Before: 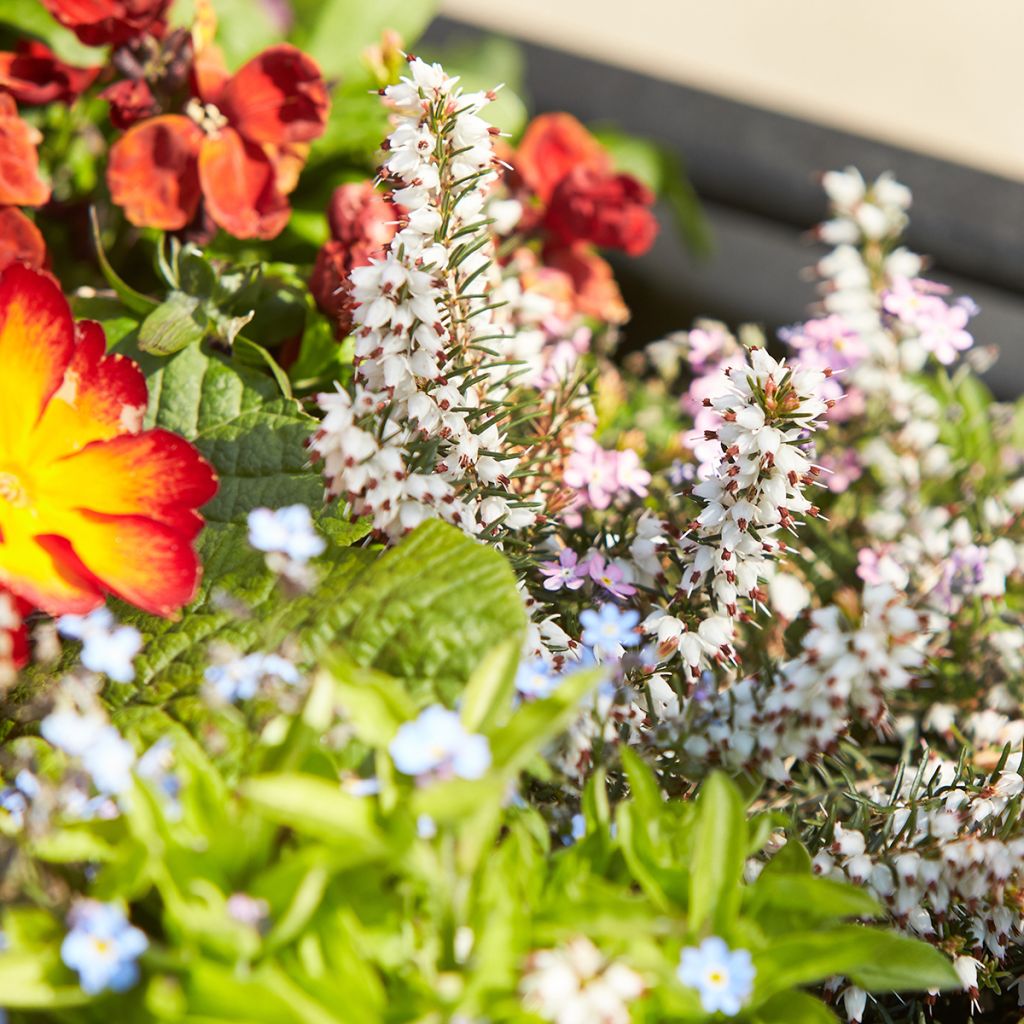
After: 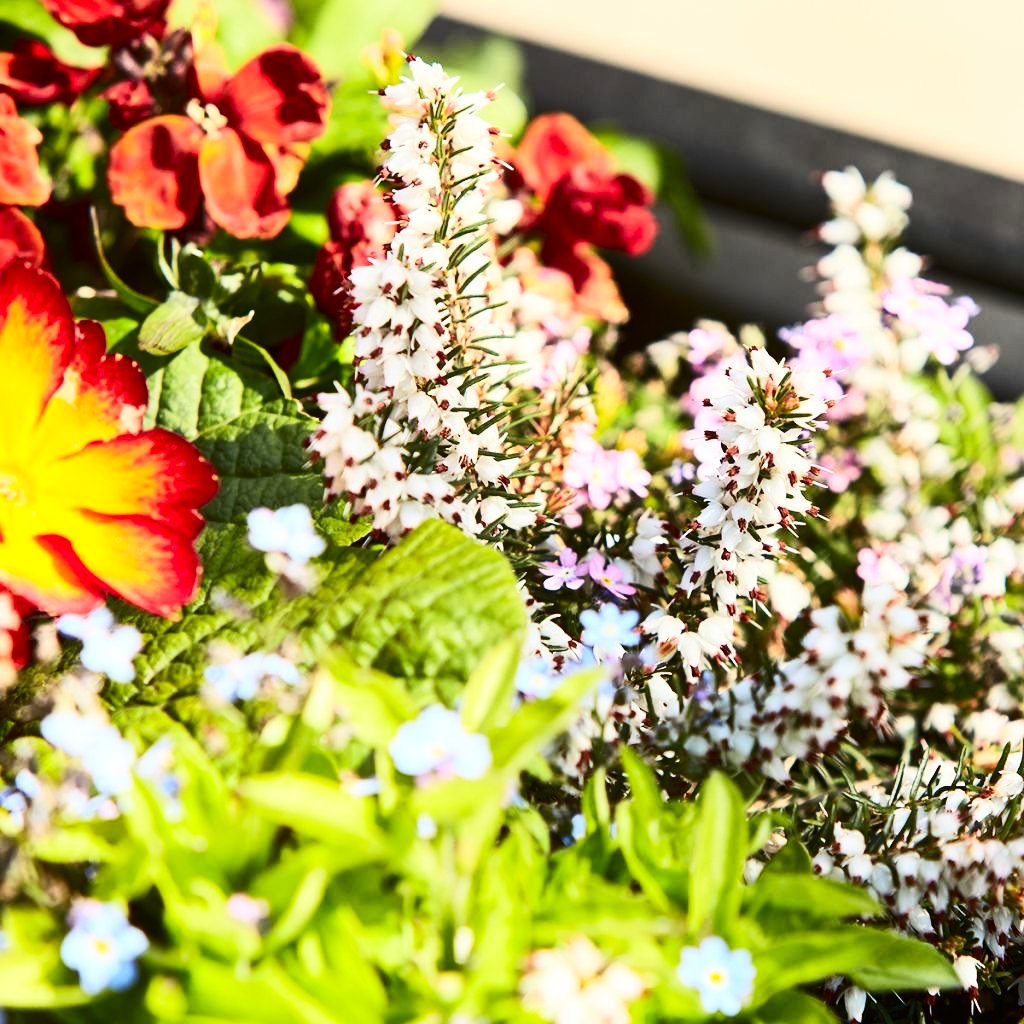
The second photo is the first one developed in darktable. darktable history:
contrast brightness saturation: contrast 0.397, brightness 0.044, saturation 0.248
